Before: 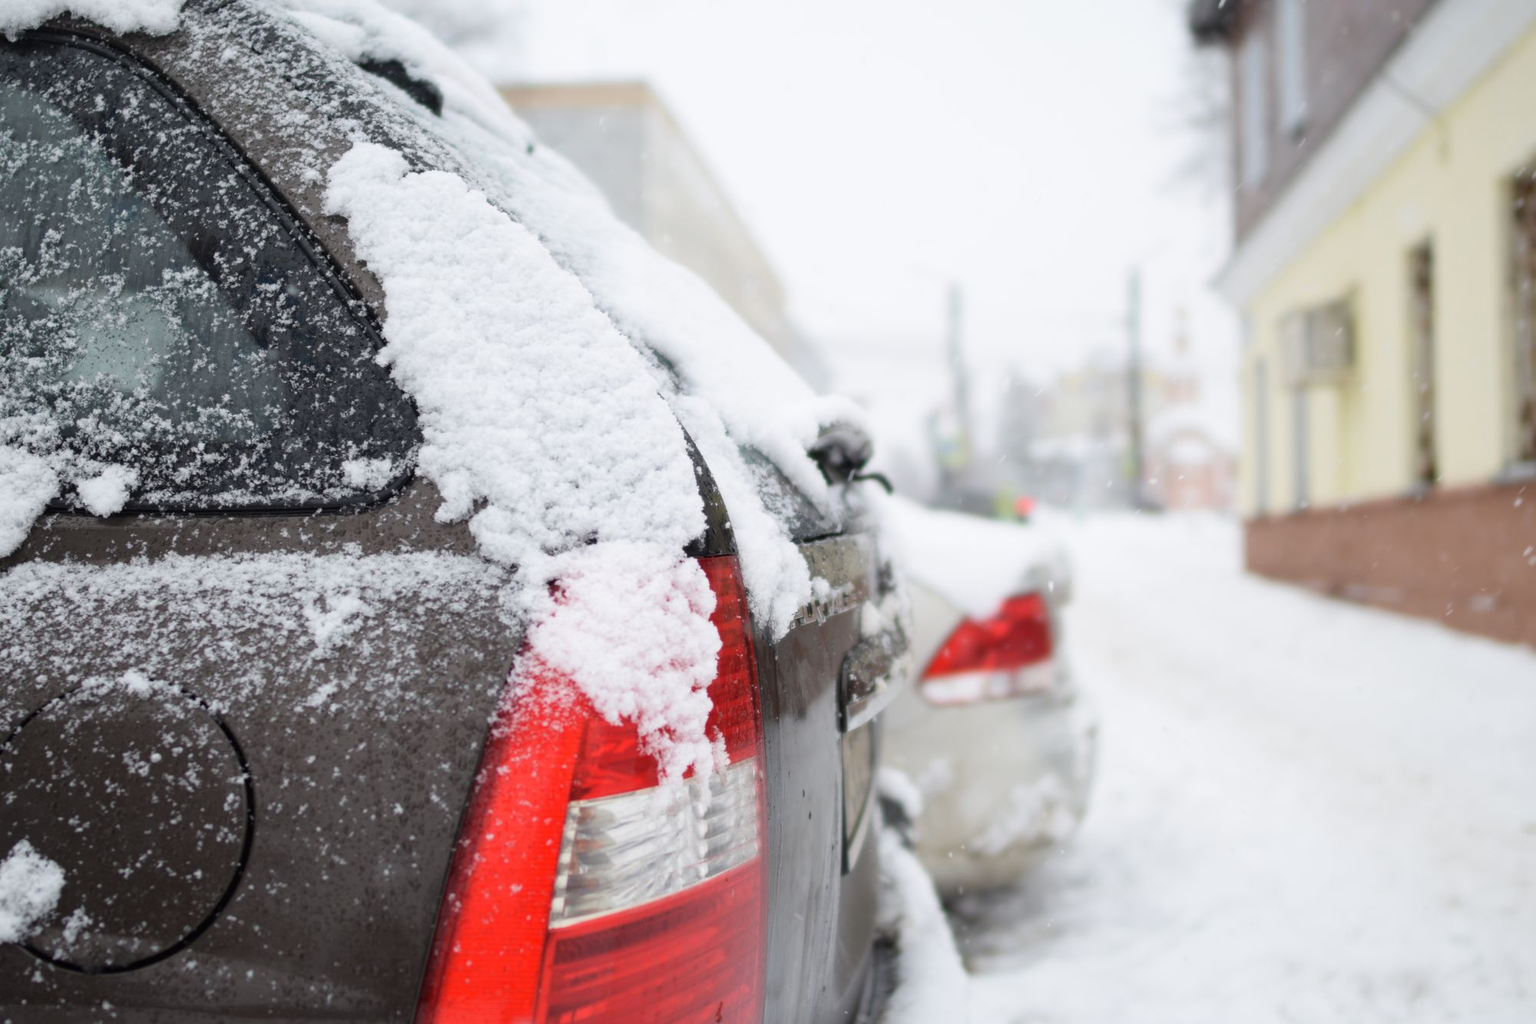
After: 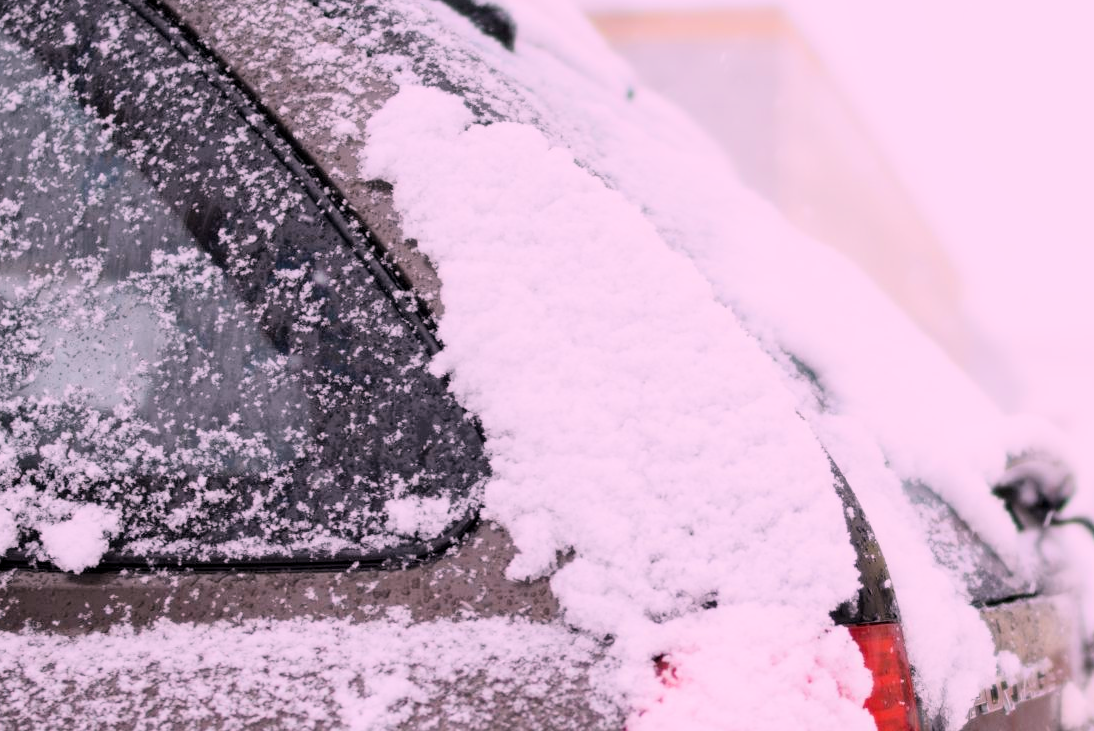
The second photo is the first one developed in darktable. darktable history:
crop and rotate: left 3.047%, top 7.509%, right 42.236%, bottom 37.598%
filmic rgb: black relative exposure -7.65 EV, white relative exposure 4.56 EV, hardness 3.61, color science v6 (2022)
exposure: exposure 0.6 EV, compensate highlight preservation false
contrast brightness saturation: contrast 0.08, saturation 0.02
local contrast: highlights 100%, shadows 100%, detail 120%, midtone range 0.2
white balance: red 1.188, blue 1.11
